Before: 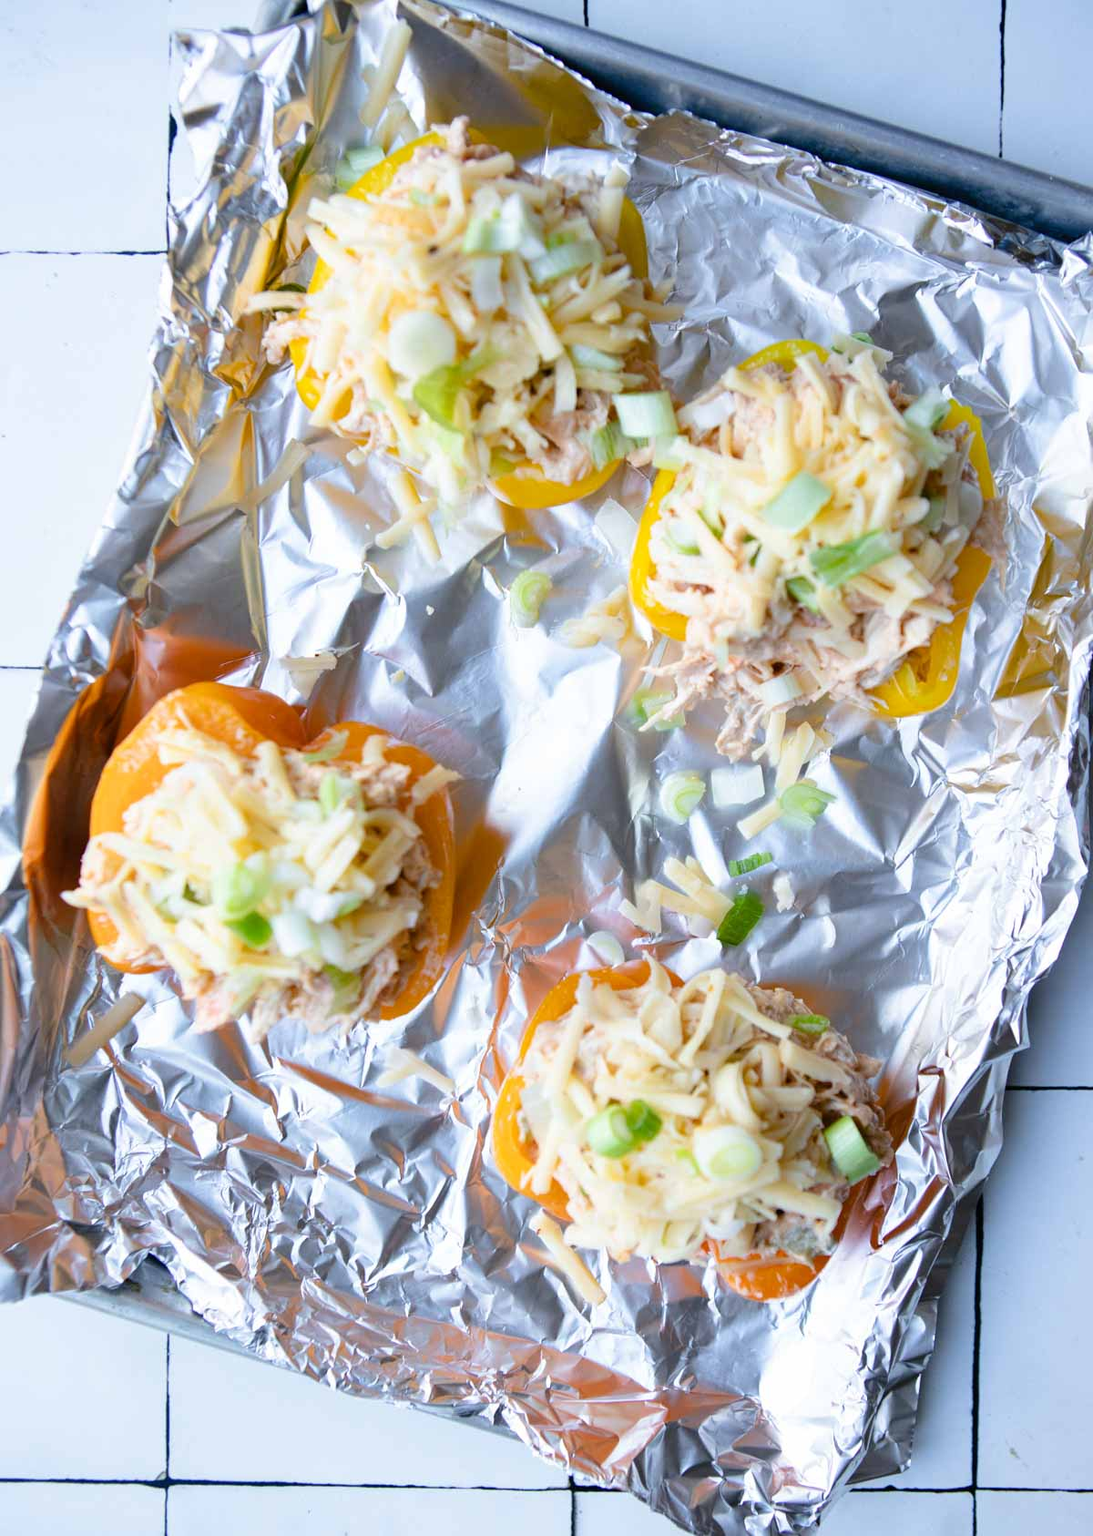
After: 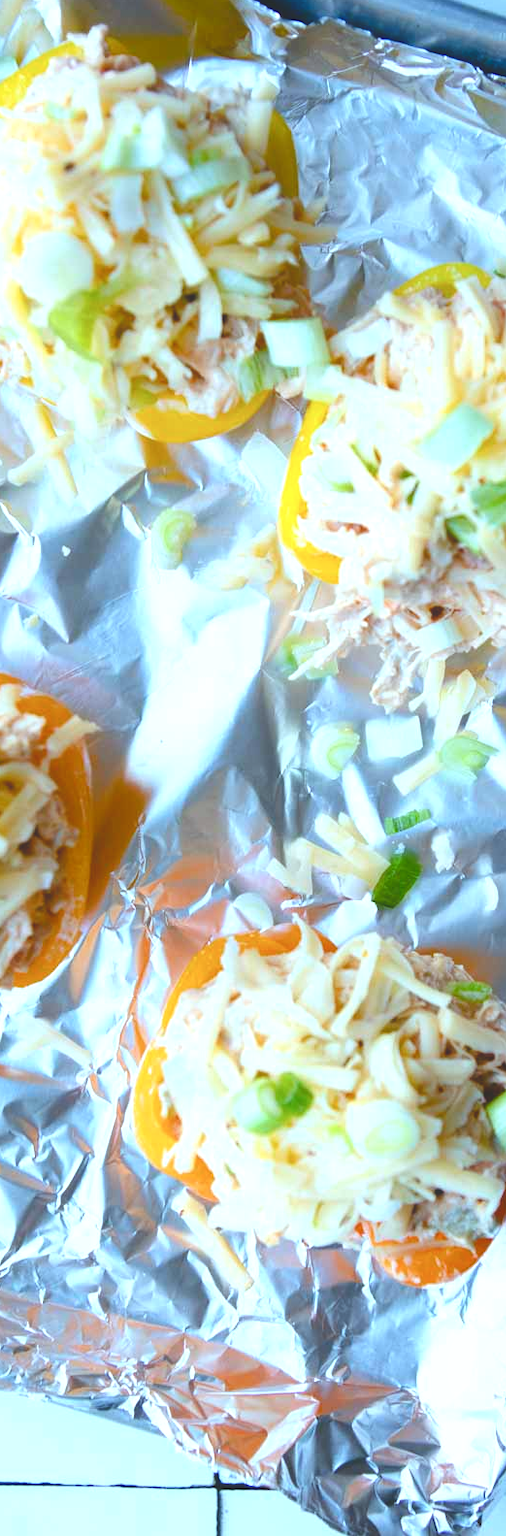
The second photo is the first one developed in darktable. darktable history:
tone equalizer: -8 EV -0.406 EV, -7 EV -0.384 EV, -6 EV -0.337 EV, -5 EV -0.256 EV, -3 EV 0.219 EV, -2 EV 0.341 EV, -1 EV 0.393 EV, +0 EV 0.421 EV, smoothing diameter 2.14%, edges refinement/feathering 18.07, mask exposure compensation -1.57 EV, filter diffusion 5
crop: left 33.673%, top 6.07%, right 22.749%
exposure: black level correction -0.027, compensate exposure bias true, compensate highlight preservation false
color balance rgb: perceptual saturation grading › global saturation 20%, perceptual saturation grading › highlights -14.108%, perceptual saturation grading › shadows 49.814%
color correction: highlights a* -10.13, highlights b* -10.29
